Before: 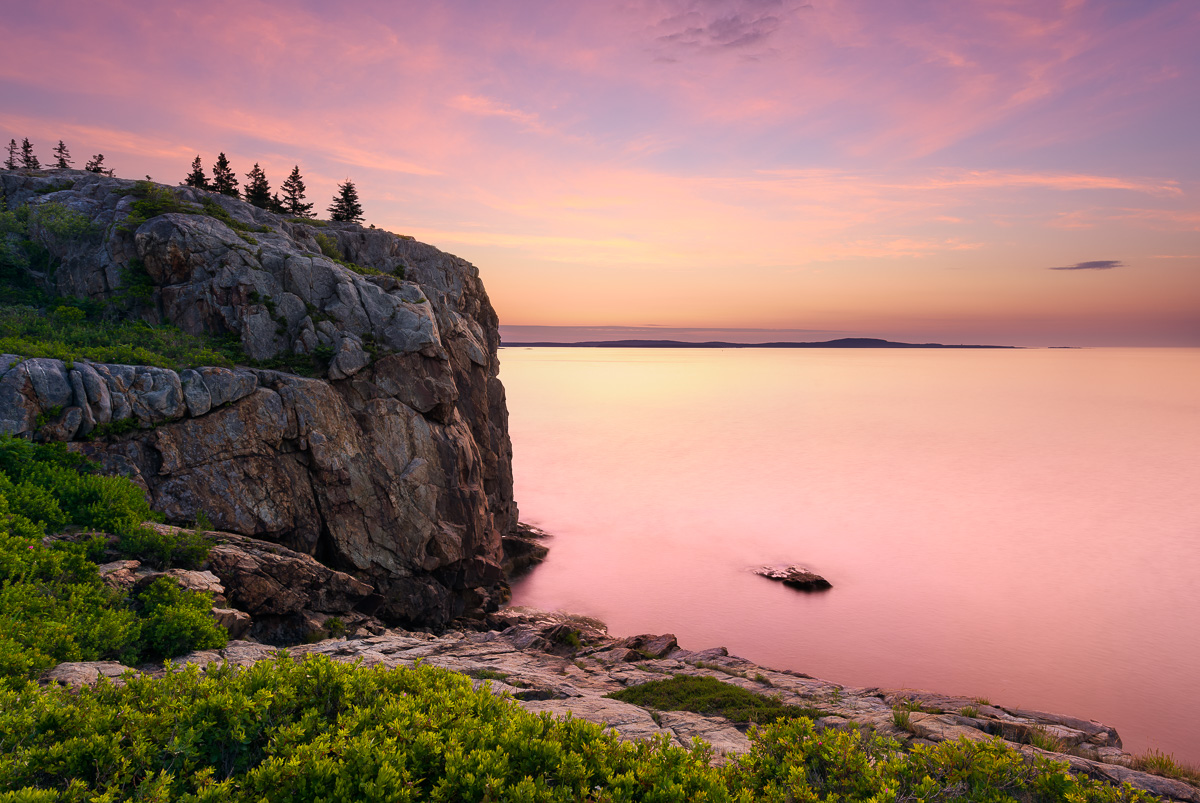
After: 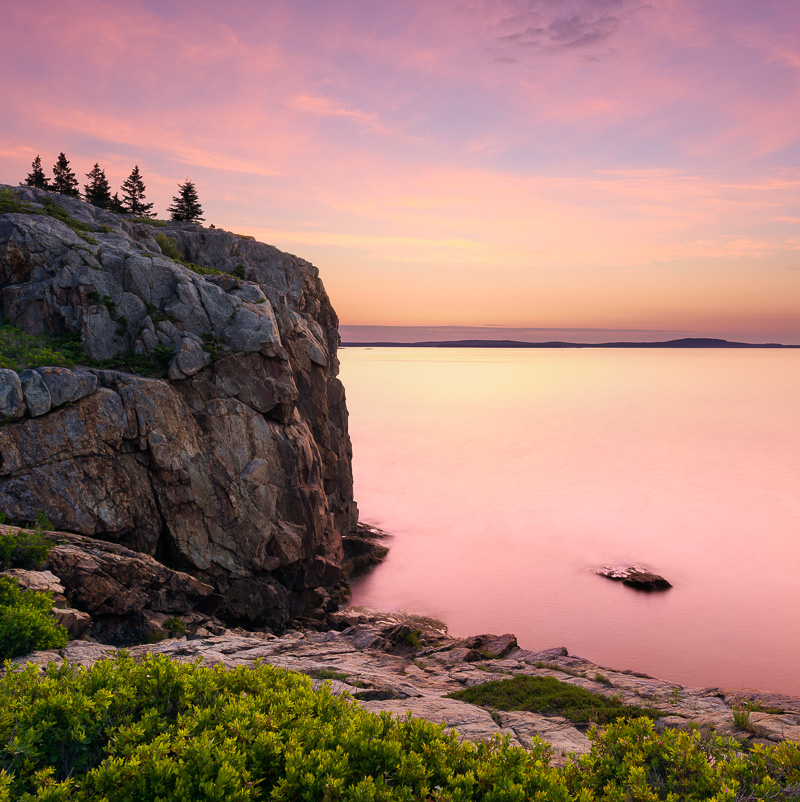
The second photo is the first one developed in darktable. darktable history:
crop and rotate: left 13.337%, right 19.99%
